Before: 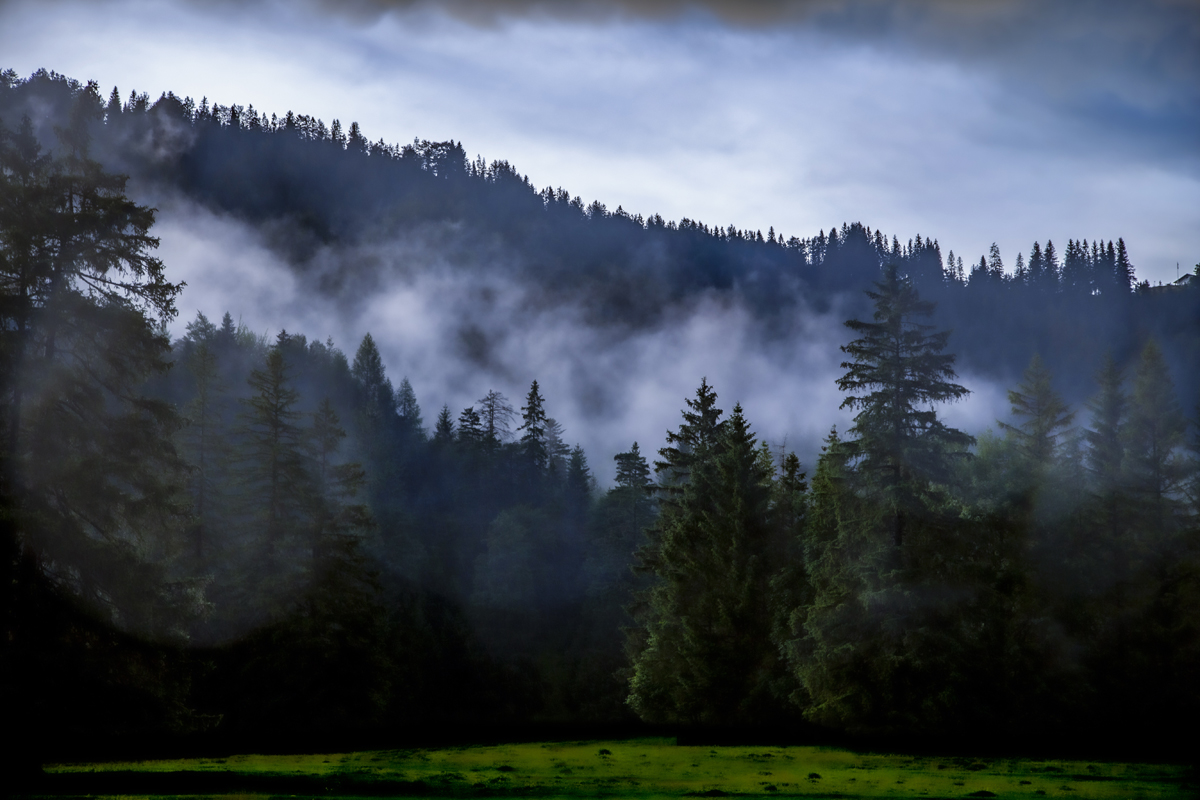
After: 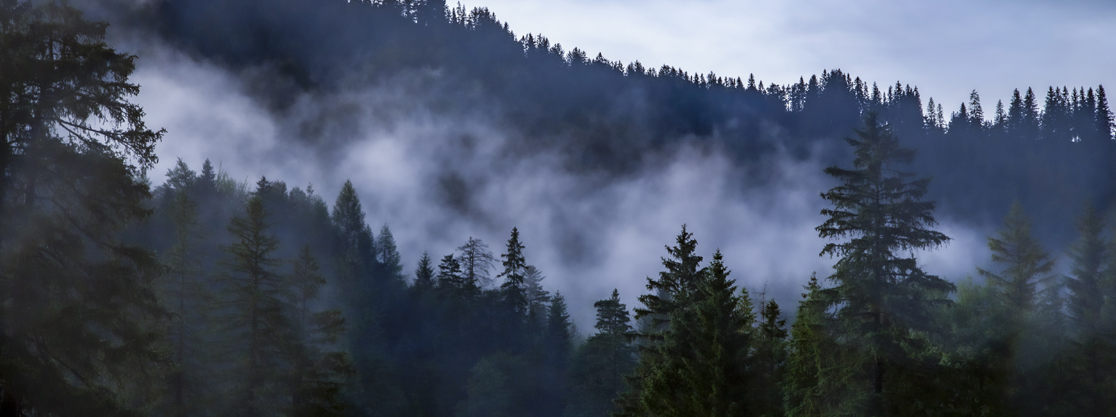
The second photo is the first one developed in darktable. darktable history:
crop: left 1.744%, top 19.225%, right 5.069%, bottom 28.357%
shadows and highlights: shadows -23.08, highlights 46.15, soften with gaussian
